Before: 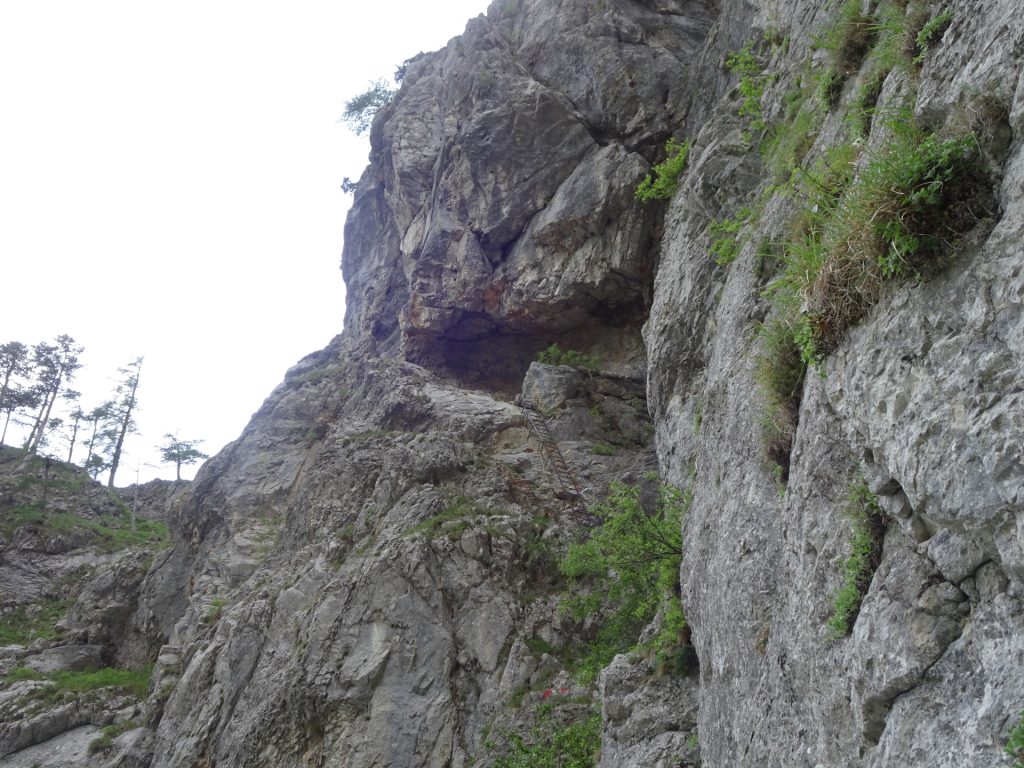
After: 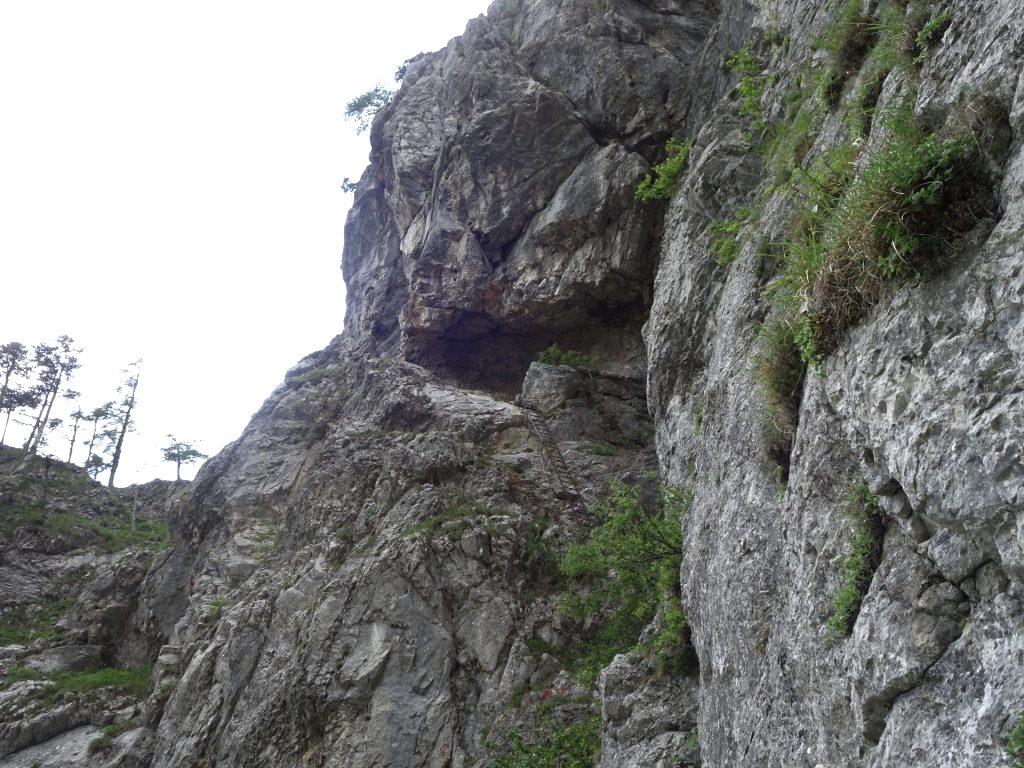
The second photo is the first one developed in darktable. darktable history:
color balance rgb: perceptual saturation grading › global saturation 0.718%, perceptual brilliance grading › highlights 14.616%, perceptual brilliance grading › mid-tones -5.444%, perceptual brilliance grading › shadows -27.314%
